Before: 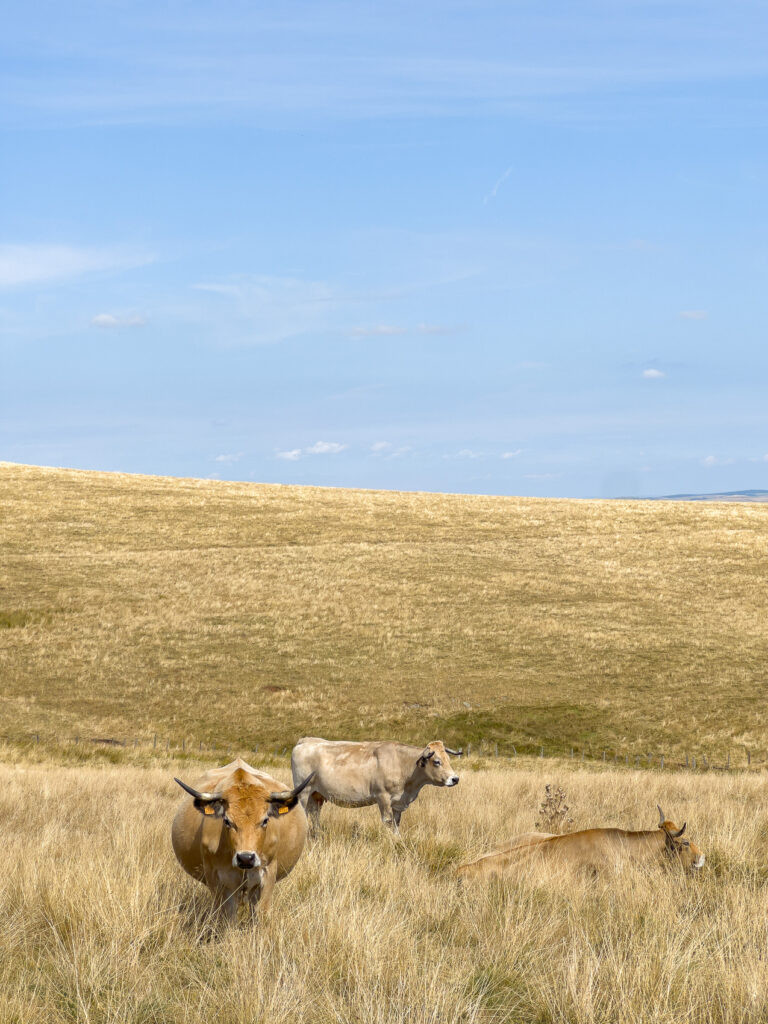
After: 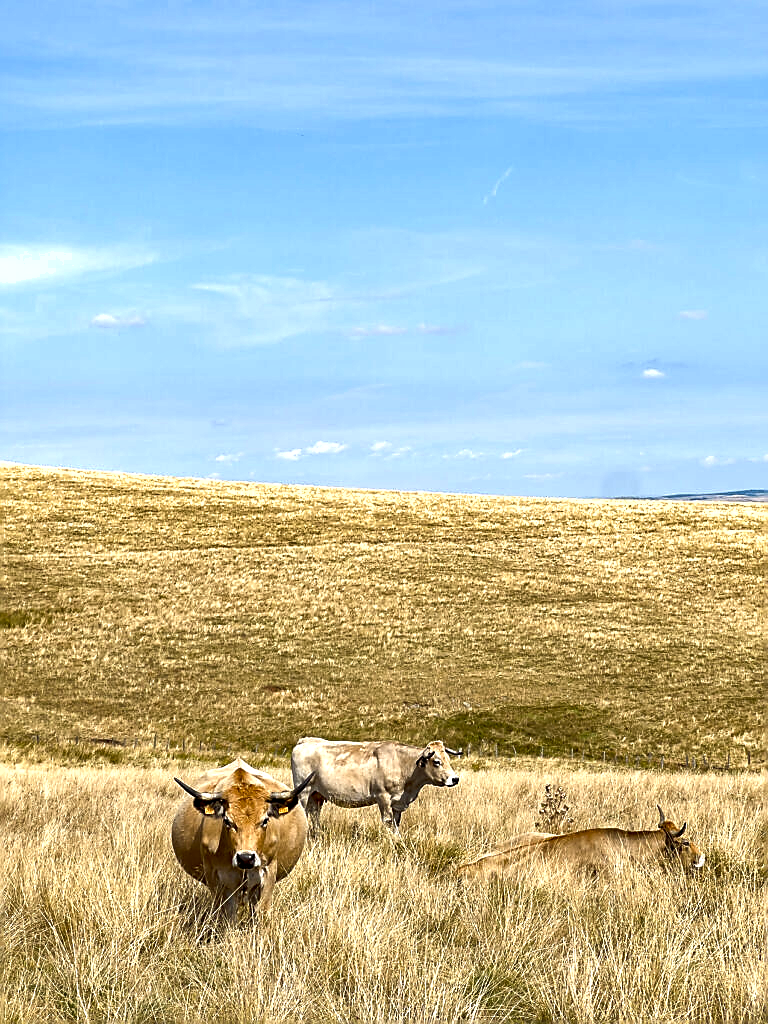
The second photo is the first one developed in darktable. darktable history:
sharpen: radius 1.4, amount 1.233, threshold 0.757
shadows and highlights: shadows 43.8, white point adjustment -1.52, soften with gaussian
contrast equalizer: octaves 7, y [[0.531, 0.548, 0.559, 0.557, 0.544, 0.527], [0.5 ×6], [0.5 ×6], [0 ×6], [0 ×6]]
exposure: black level correction 0.001, exposure 0.498 EV, compensate exposure bias true, compensate highlight preservation false
